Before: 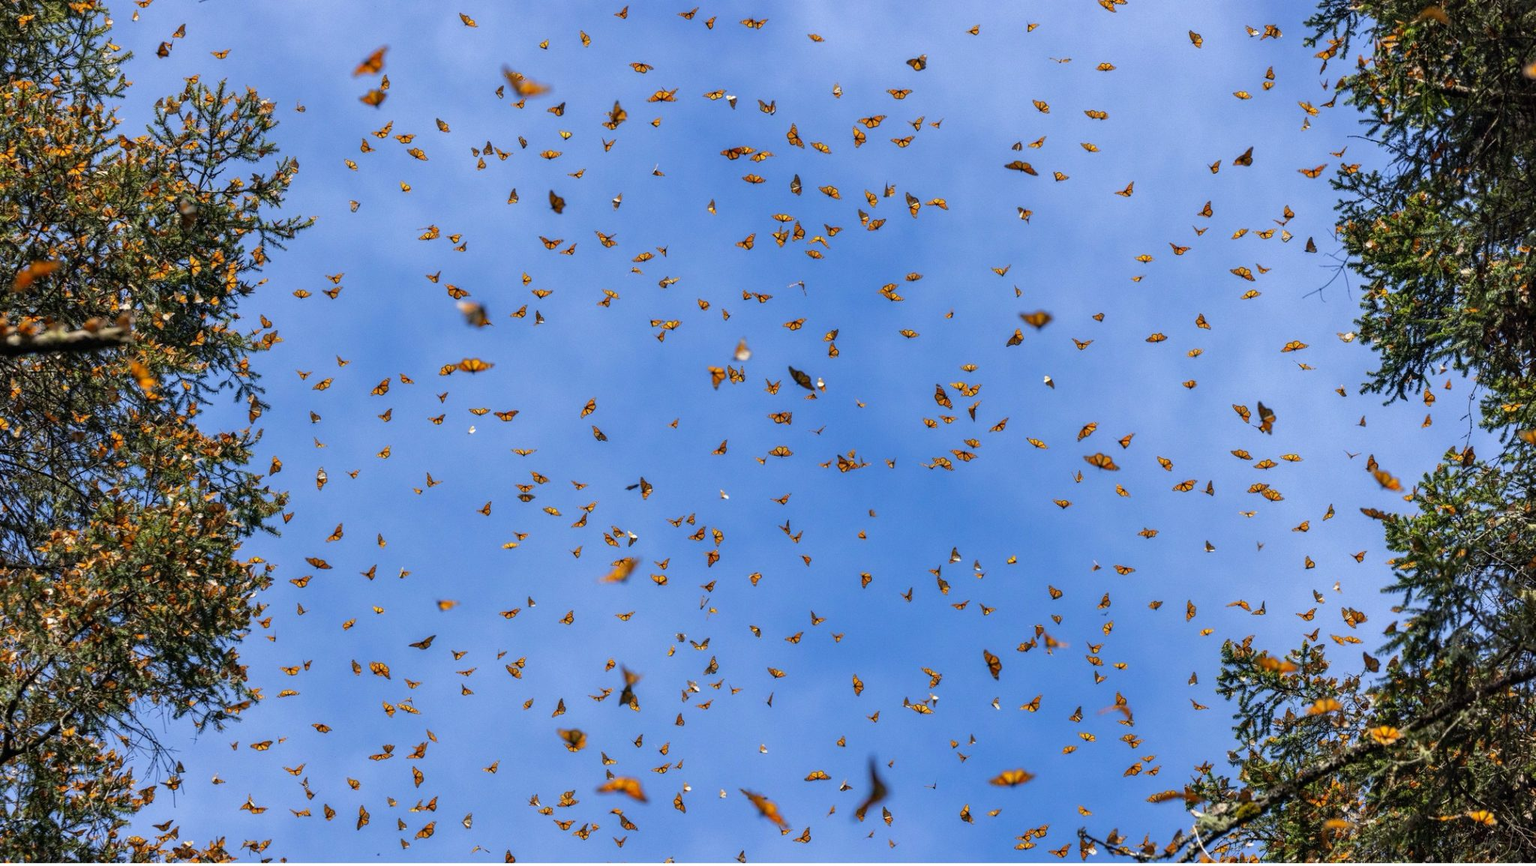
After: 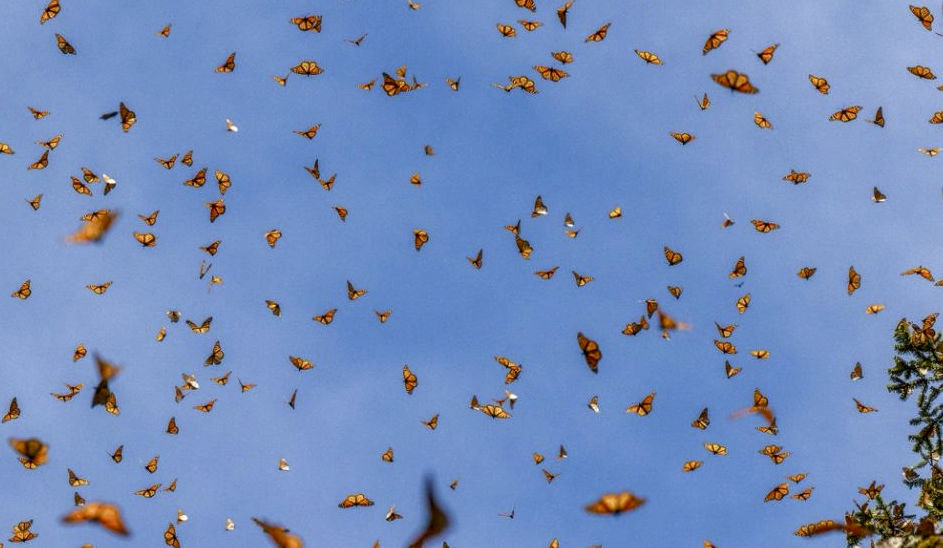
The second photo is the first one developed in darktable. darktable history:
color balance rgb: power › chroma 2.491%, power › hue 68.51°, perceptual saturation grading › global saturation 0.546%, perceptual saturation grading › highlights -32.692%, perceptual saturation grading › mid-tones 5.351%, perceptual saturation grading › shadows 16.941%
crop: left 35.84%, top 46.294%, right 18.073%, bottom 6.202%
local contrast: on, module defaults
